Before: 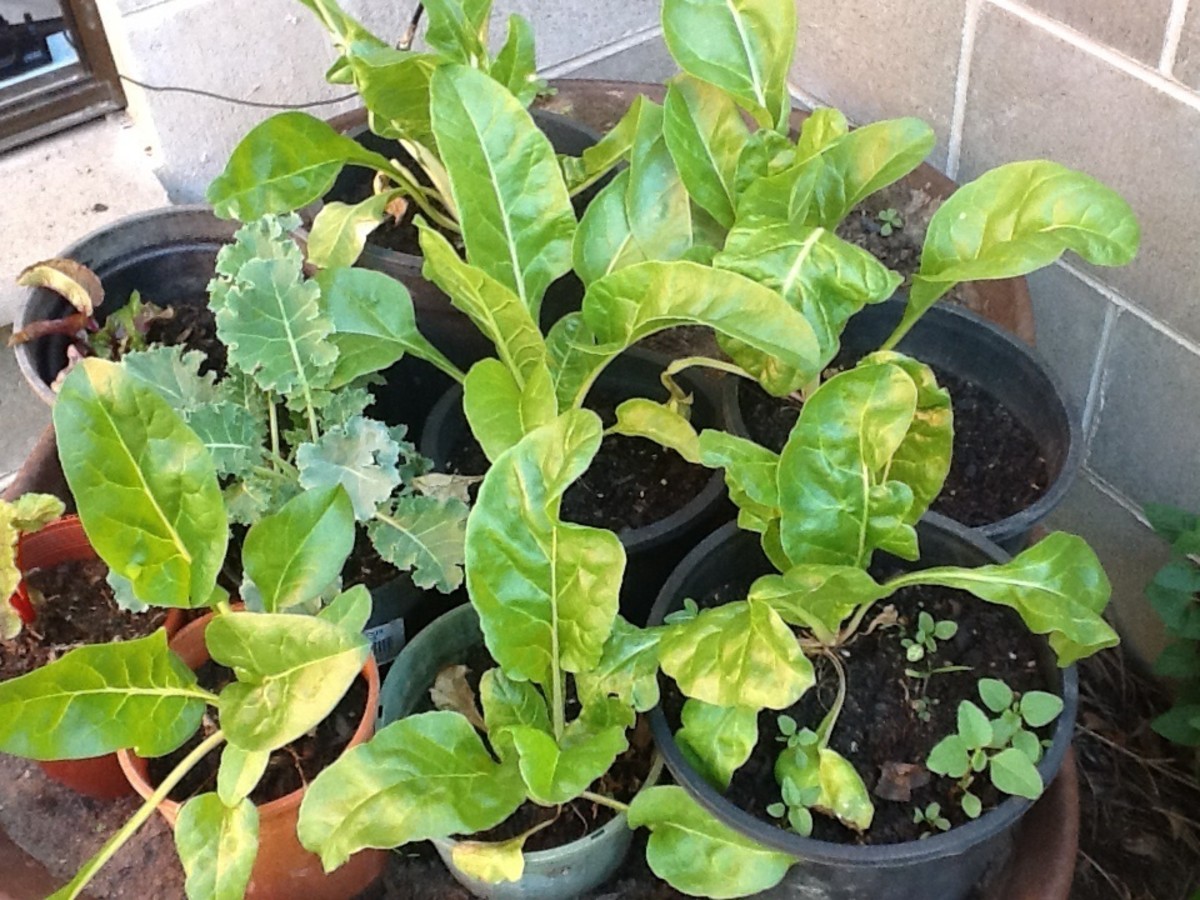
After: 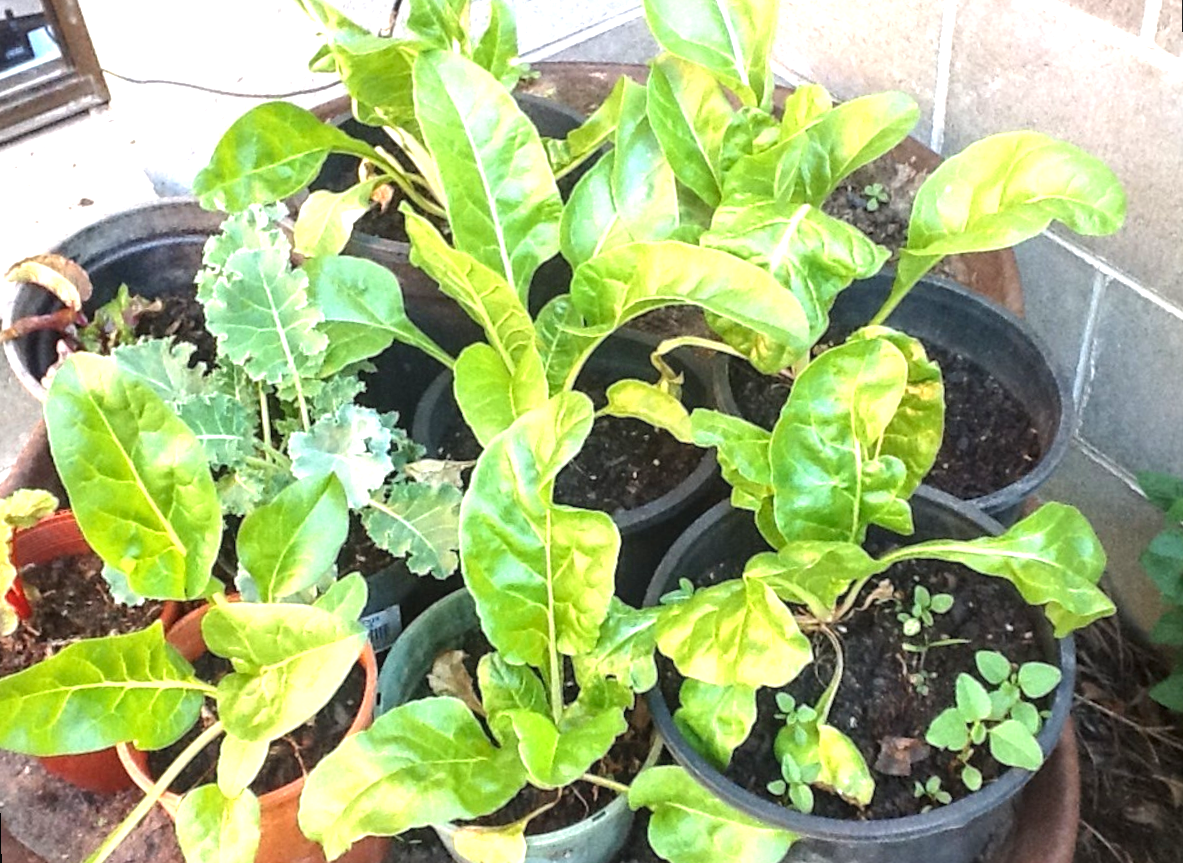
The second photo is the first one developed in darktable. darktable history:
exposure: black level correction 0, exposure 0.95 EV, compensate exposure bias true, compensate highlight preservation false
local contrast: on, module defaults
rotate and perspective: rotation -1.42°, crop left 0.016, crop right 0.984, crop top 0.035, crop bottom 0.965
